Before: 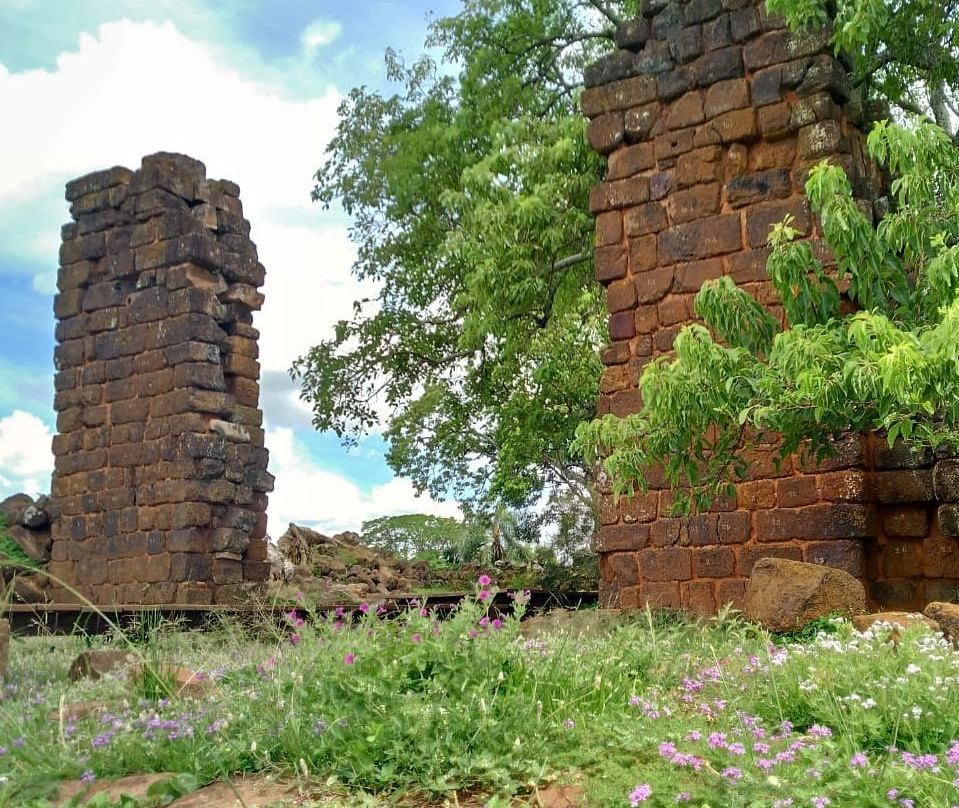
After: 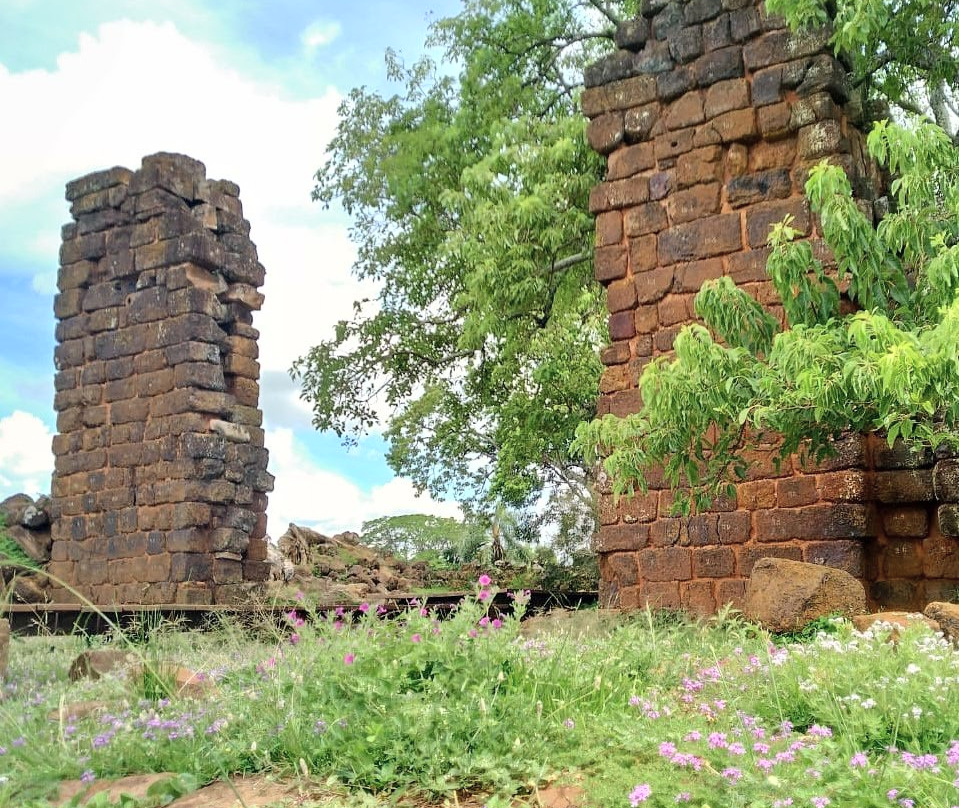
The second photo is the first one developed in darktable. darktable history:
tone curve: curves: ch0 [(0, 0) (0.003, 0.004) (0.011, 0.014) (0.025, 0.032) (0.044, 0.057) (0.069, 0.089) (0.1, 0.128) (0.136, 0.174) (0.177, 0.227) (0.224, 0.287) (0.277, 0.354) (0.335, 0.427) (0.399, 0.507) (0.468, 0.582) (0.543, 0.653) (0.623, 0.726) (0.709, 0.799) (0.801, 0.876) (0.898, 0.937) (1, 1)], color space Lab, independent channels, preserve colors none
